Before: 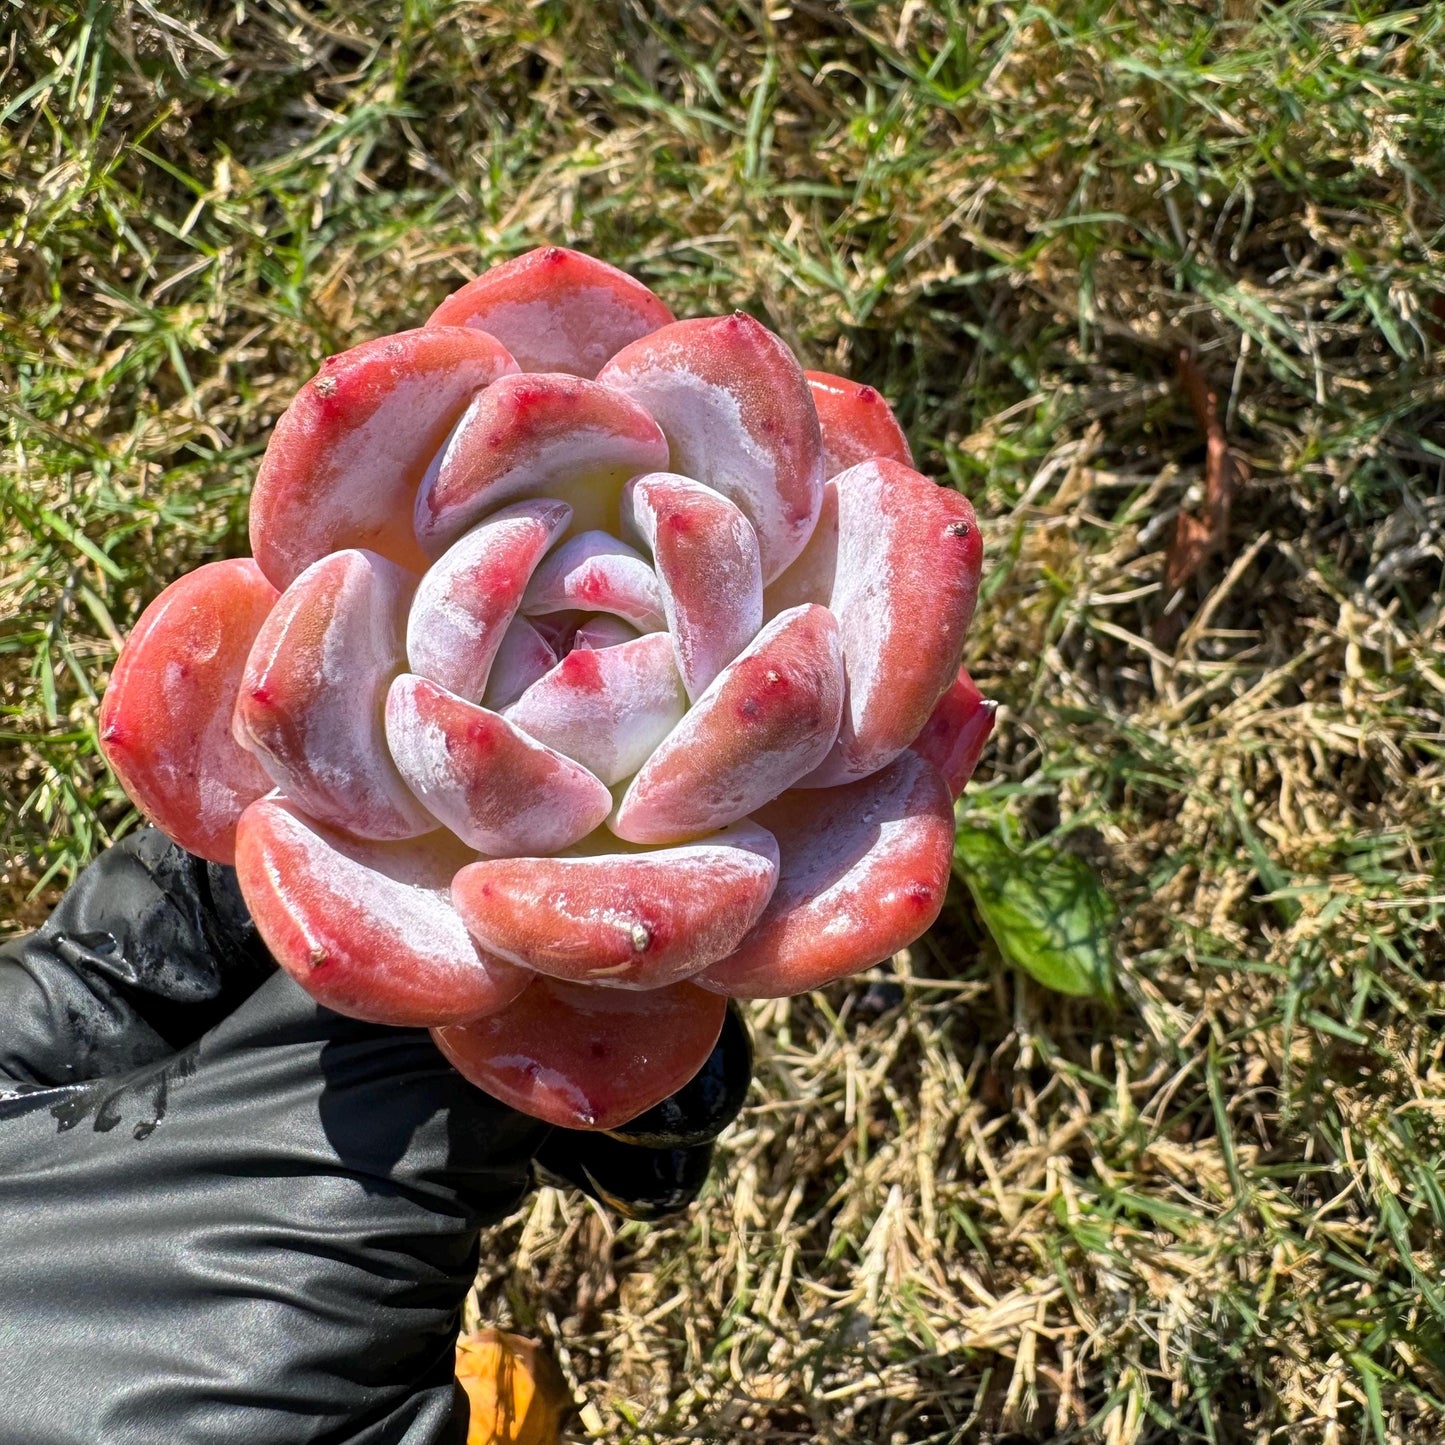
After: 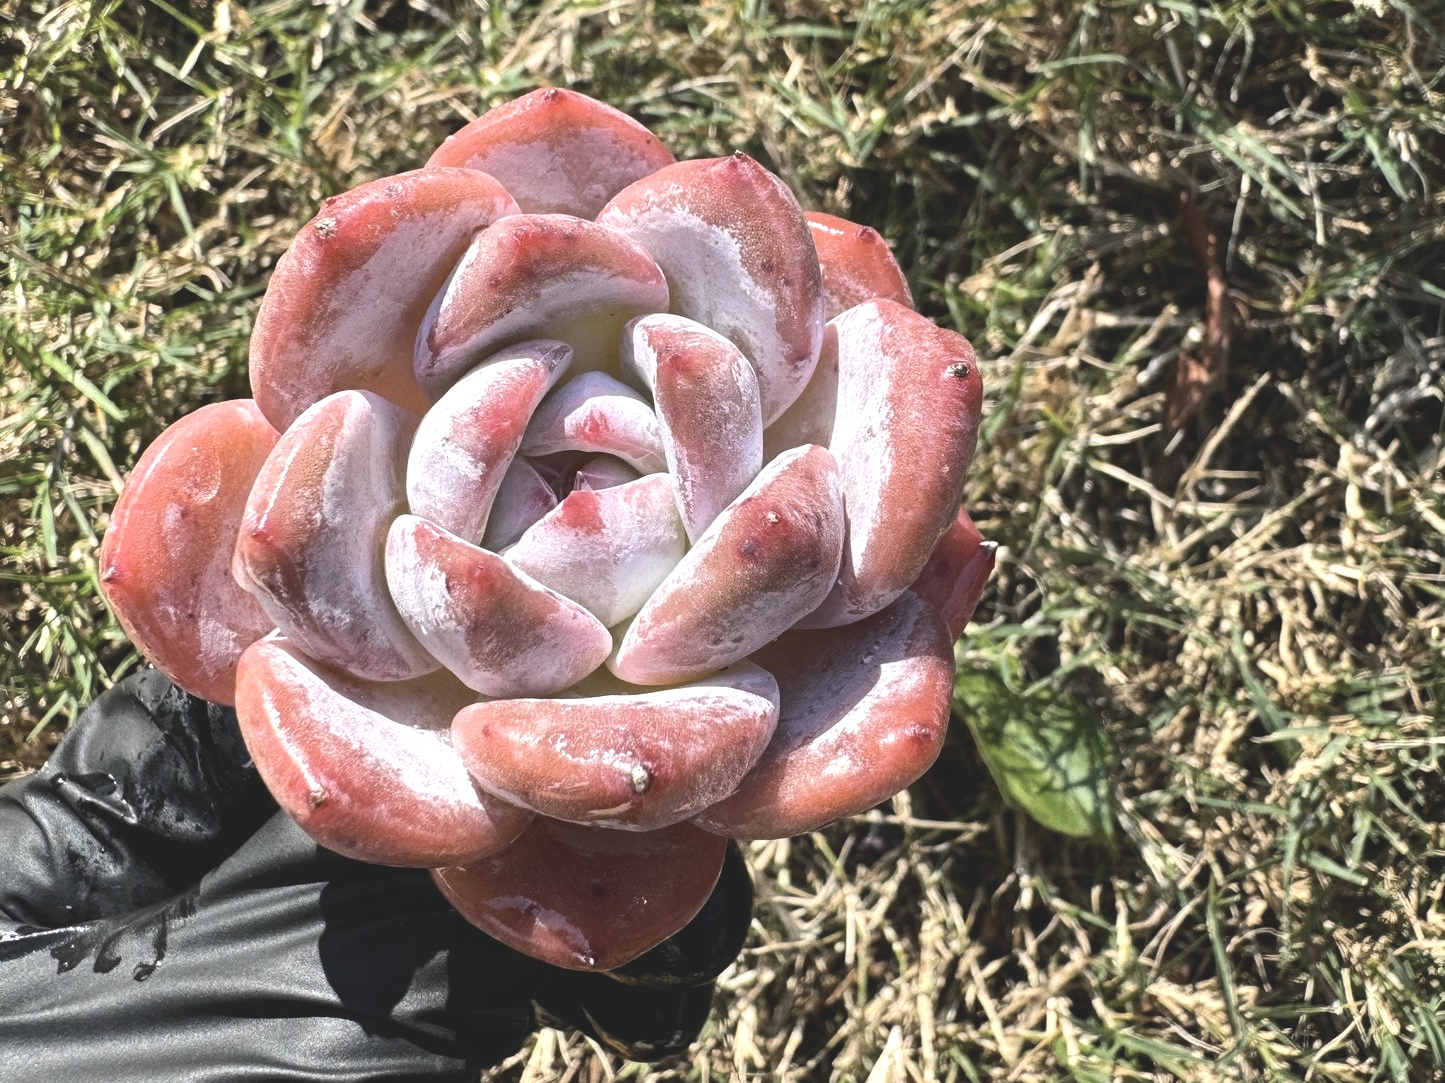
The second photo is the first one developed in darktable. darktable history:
contrast brightness saturation: contrast -0.26, saturation -0.43
tone equalizer: -8 EV -1.08 EV, -7 EV -1.01 EV, -6 EV -0.867 EV, -5 EV -0.578 EV, -3 EV 0.578 EV, -2 EV 0.867 EV, -1 EV 1.01 EV, +0 EV 1.08 EV, edges refinement/feathering 500, mask exposure compensation -1.57 EV, preserve details no
crop: top 11.038%, bottom 13.962%
